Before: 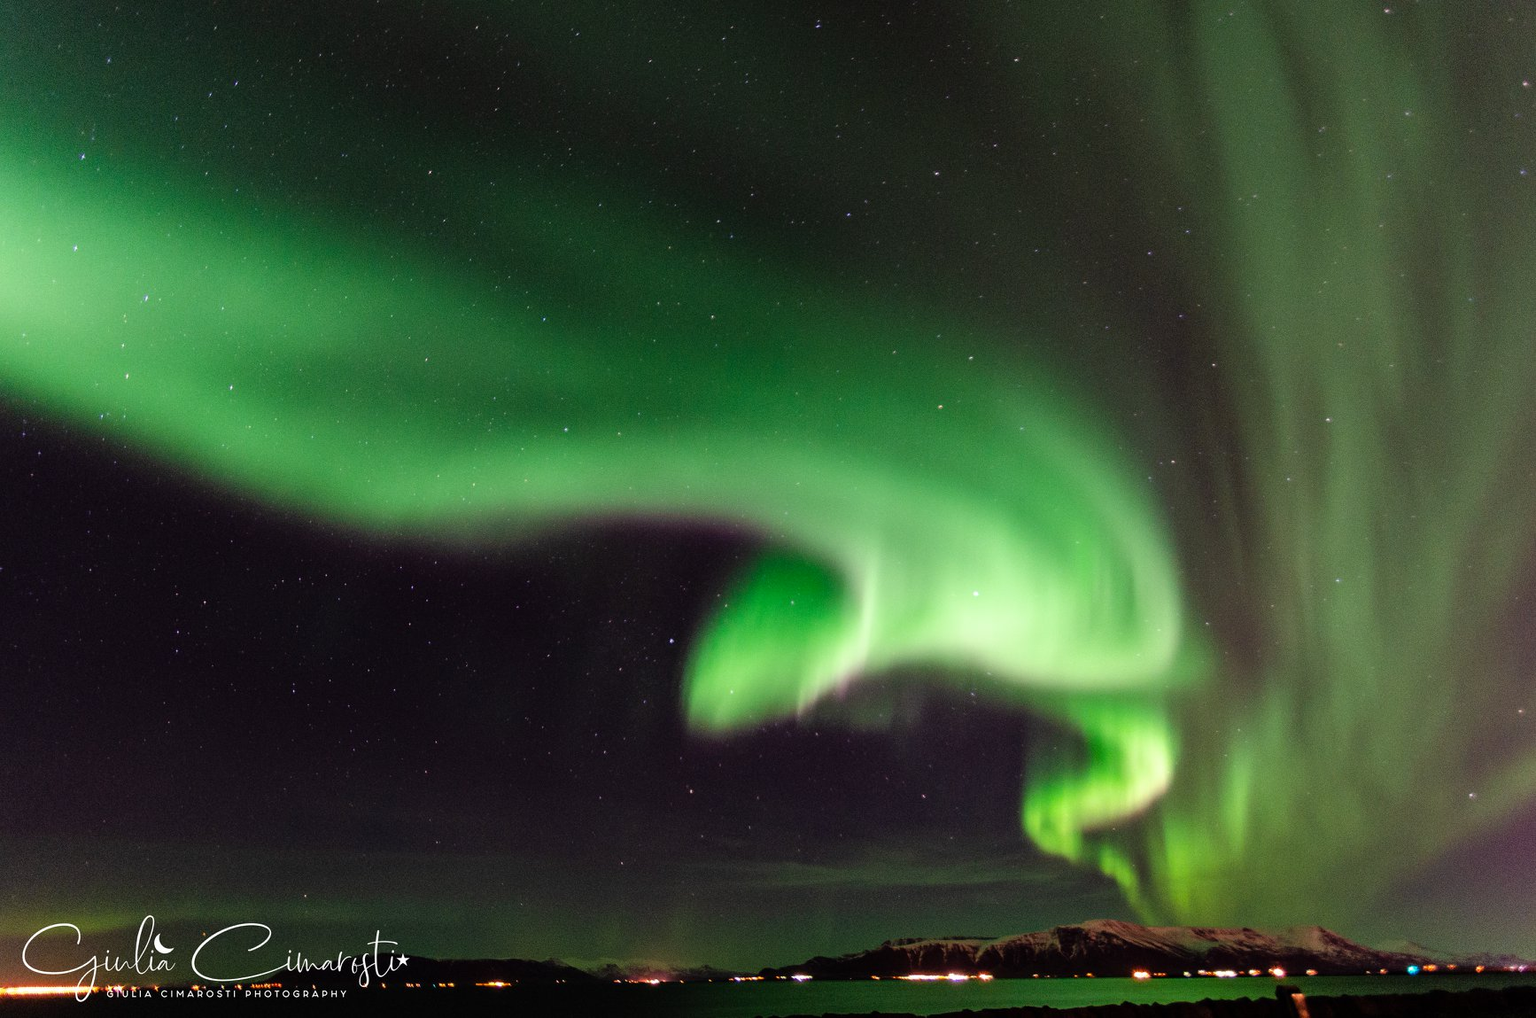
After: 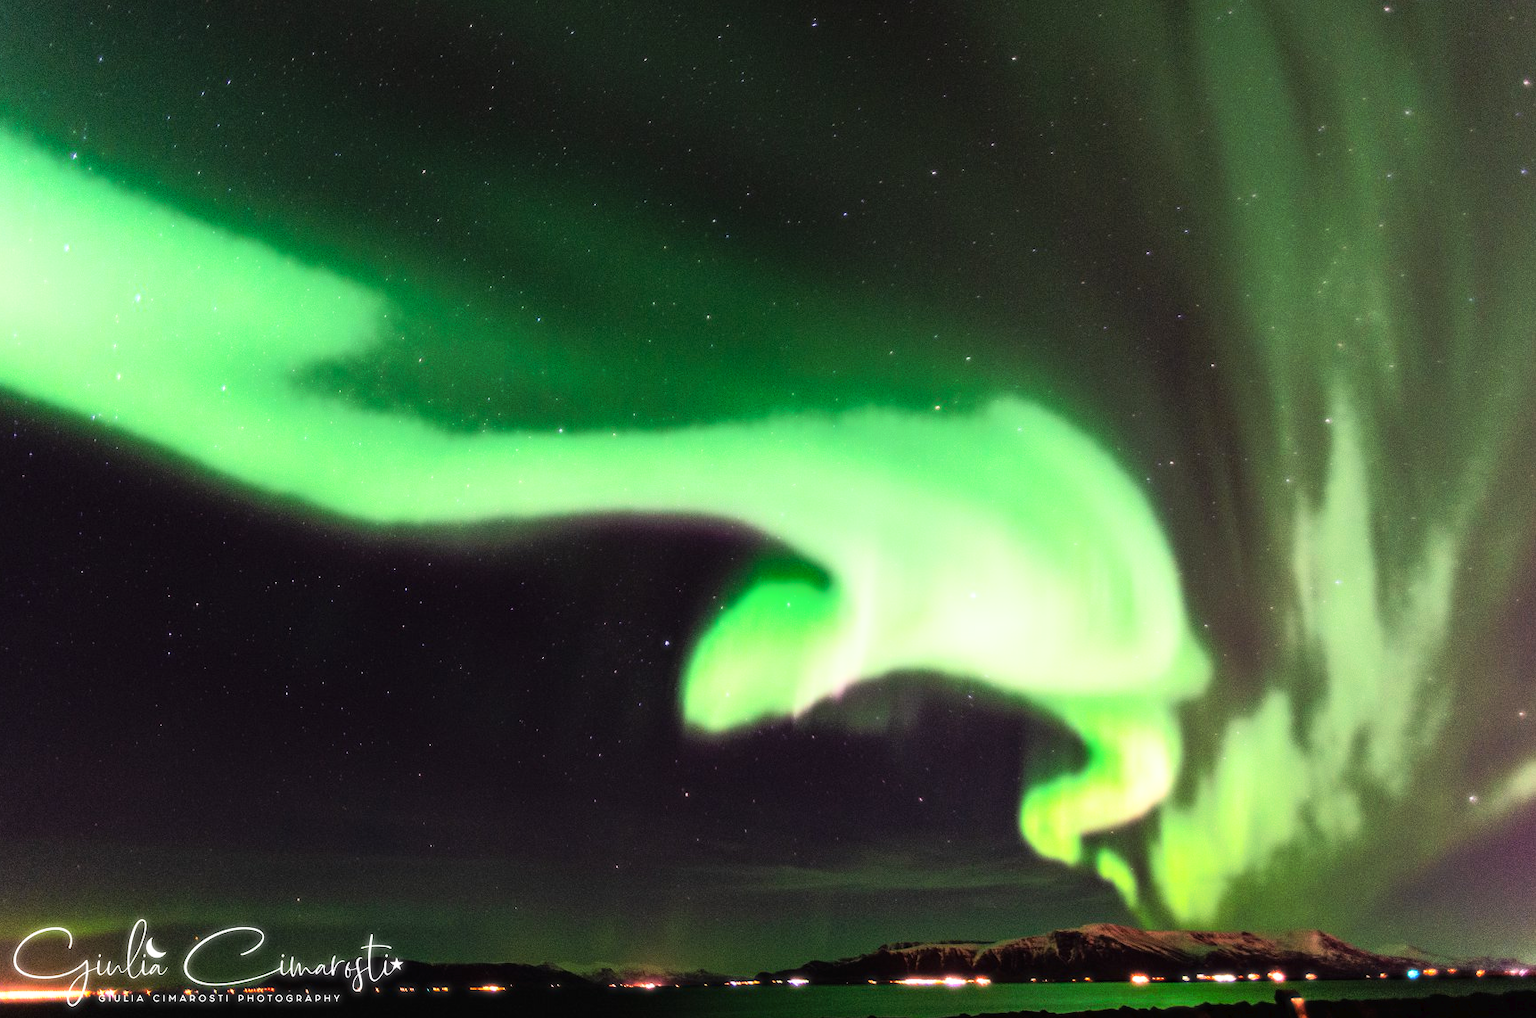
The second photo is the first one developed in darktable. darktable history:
tone curve: curves: ch0 [(0, 0) (0.003, 0.017) (0.011, 0.018) (0.025, 0.03) (0.044, 0.051) (0.069, 0.075) (0.1, 0.104) (0.136, 0.138) (0.177, 0.183) (0.224, 0.237) (0.277, 0.294) (0.335, 0.361) (0.399, 0.446) (0.468, 0.552) (0.543, 0.66) (0.623, 0.753) (0.709, 0.843) (0.801, 0.912) (0.898, 0.962) (1, 1)], preserve colors none
bloom: size 0%, threshold 54.82%, strength 8.31%
crop and rotate: left 0.614%, top 0.179%, bottom 0.309%
